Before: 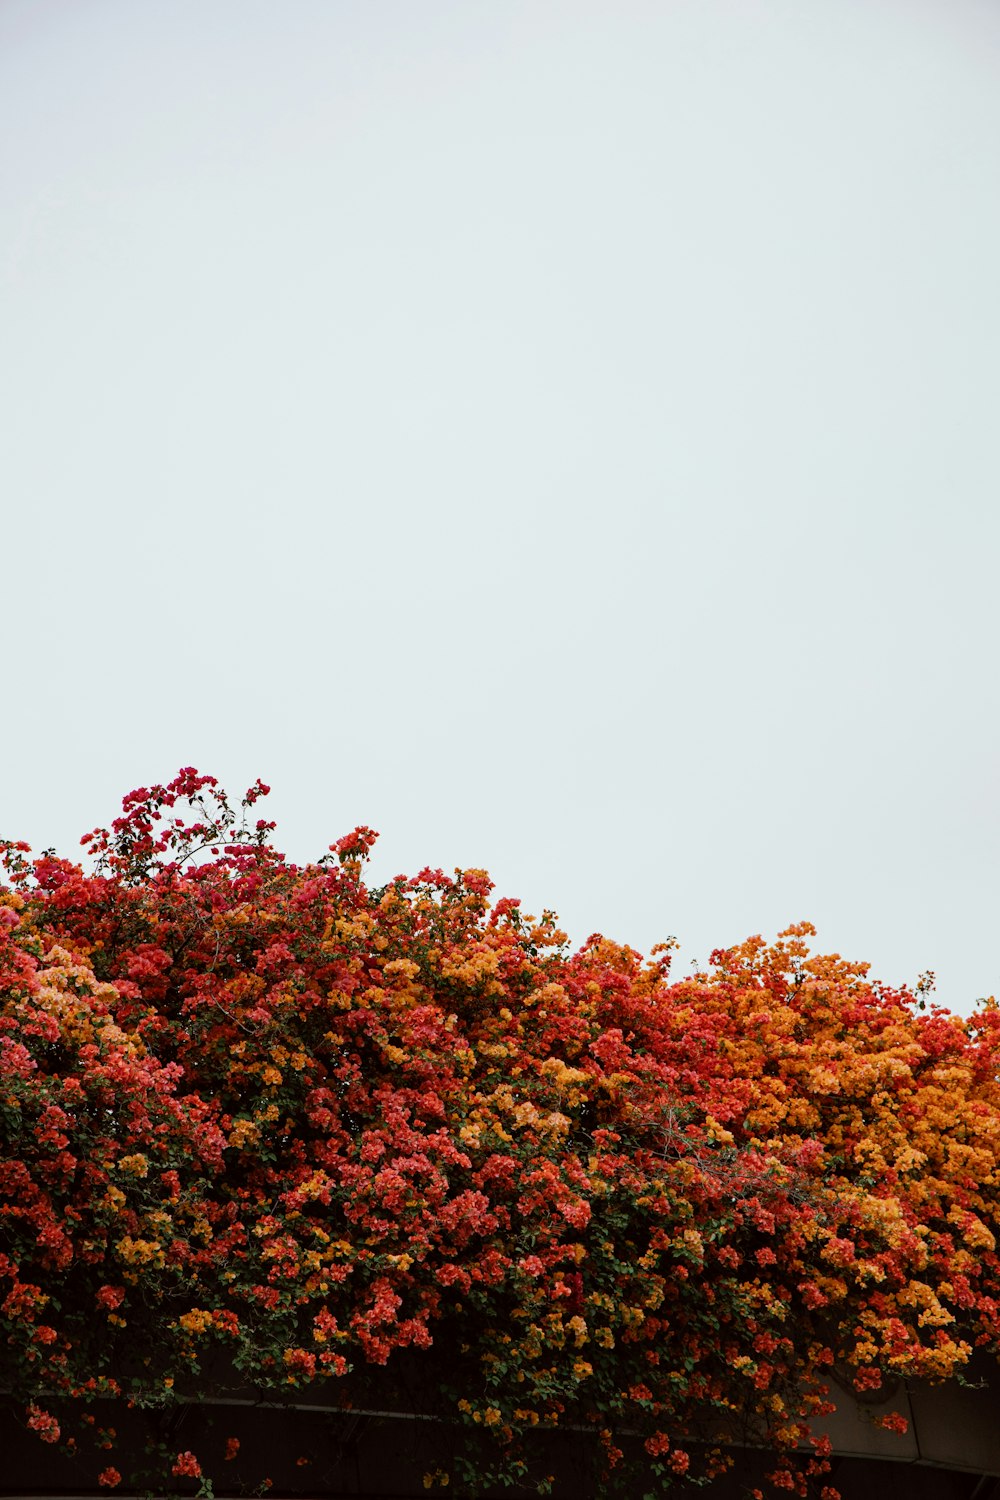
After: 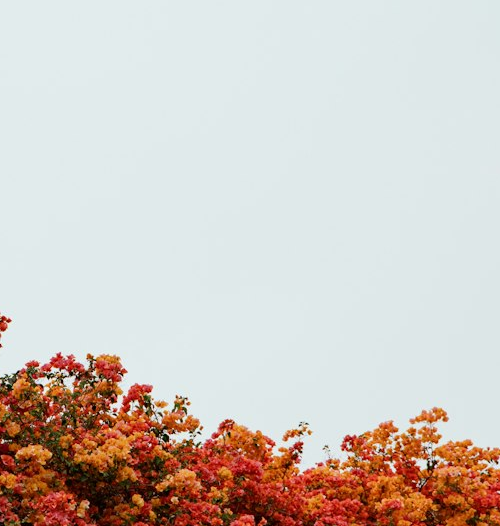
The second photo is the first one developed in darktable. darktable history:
crop: left 36.829%, top 34.332%, right 13.158%, bottom 30.591%
